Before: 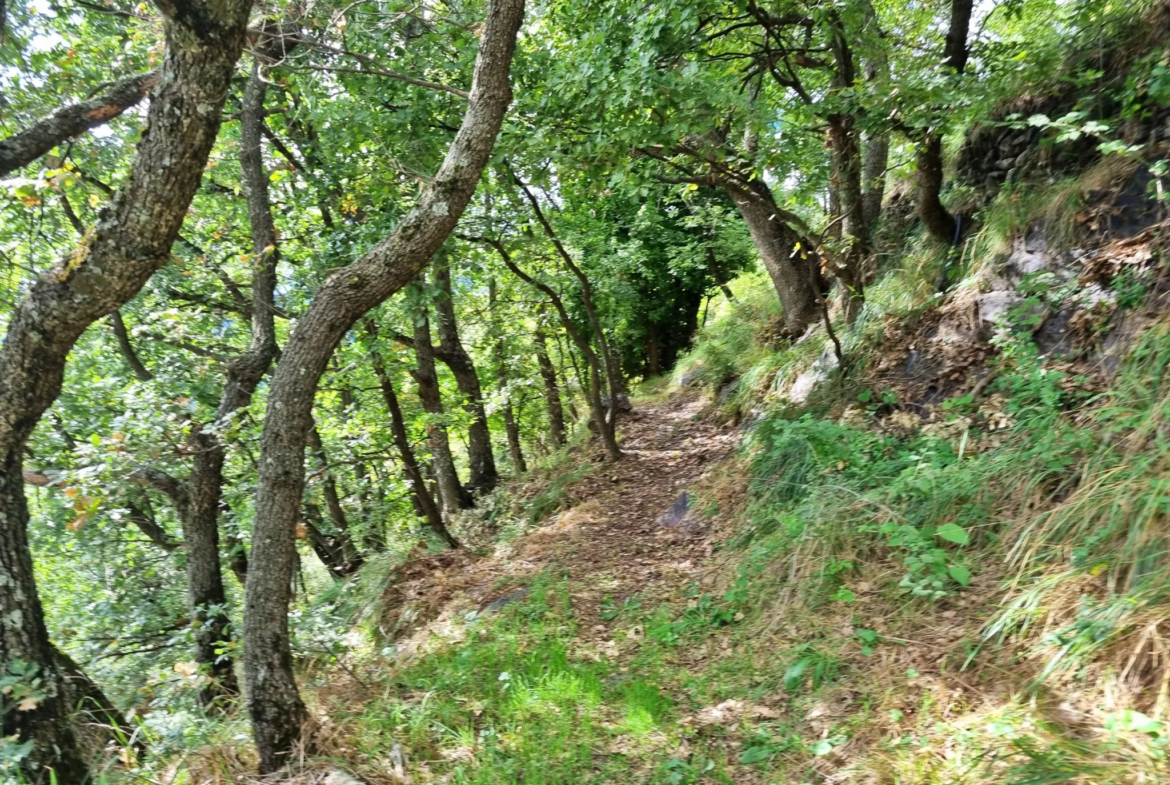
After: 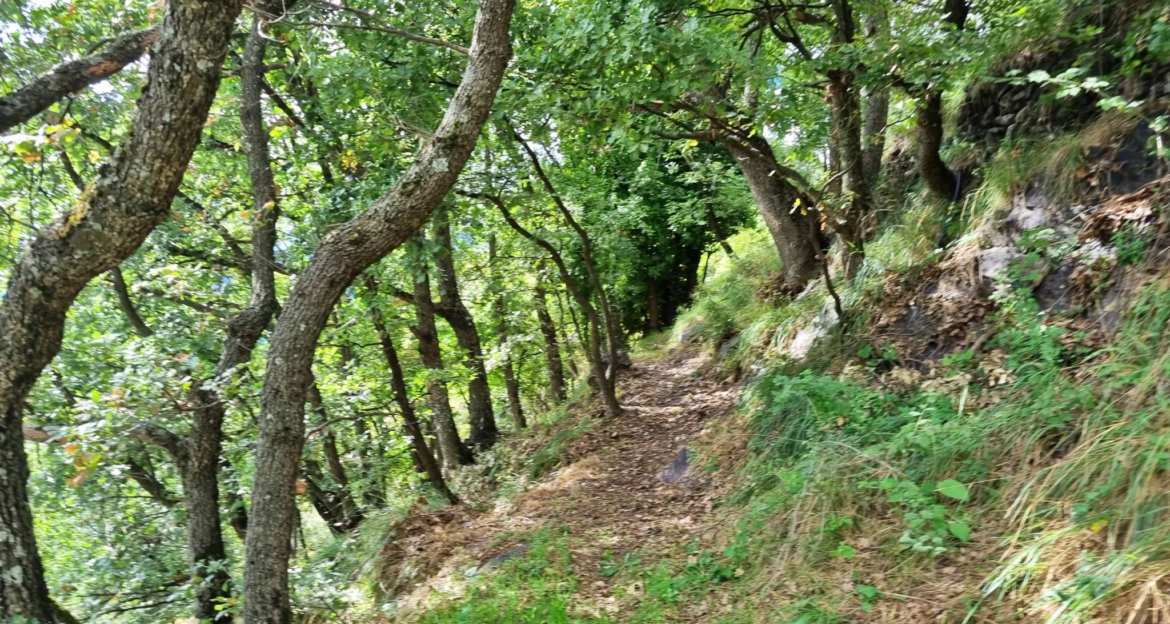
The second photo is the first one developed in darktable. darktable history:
crop and rotate: top 5.669%, bottom 14.781%
